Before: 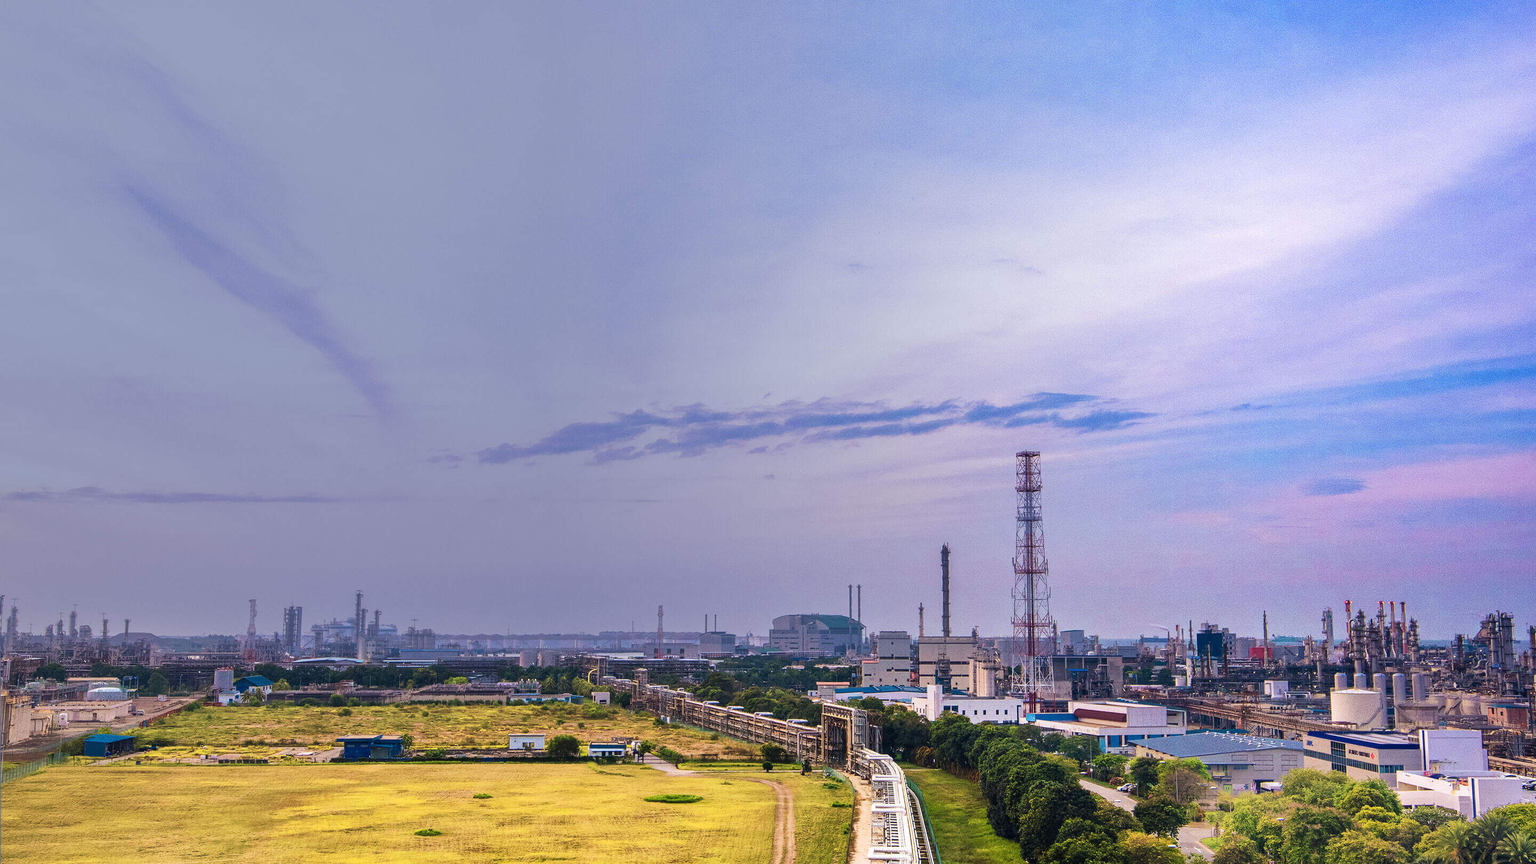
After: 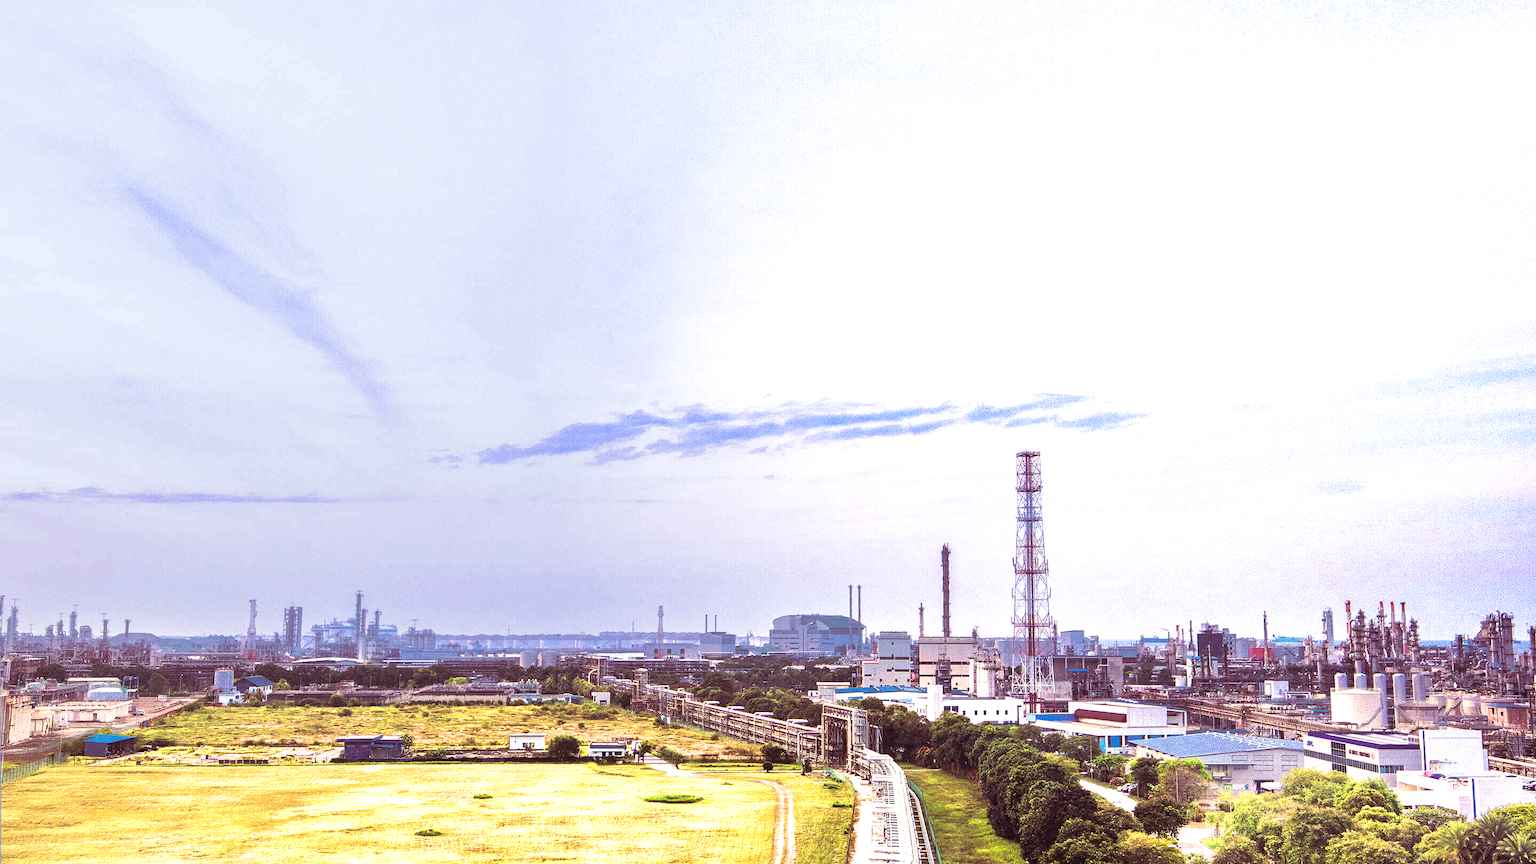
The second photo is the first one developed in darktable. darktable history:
split-toning: on, module defaults
exposure: exposure 1.137 EV, compensate highlight preservation false
